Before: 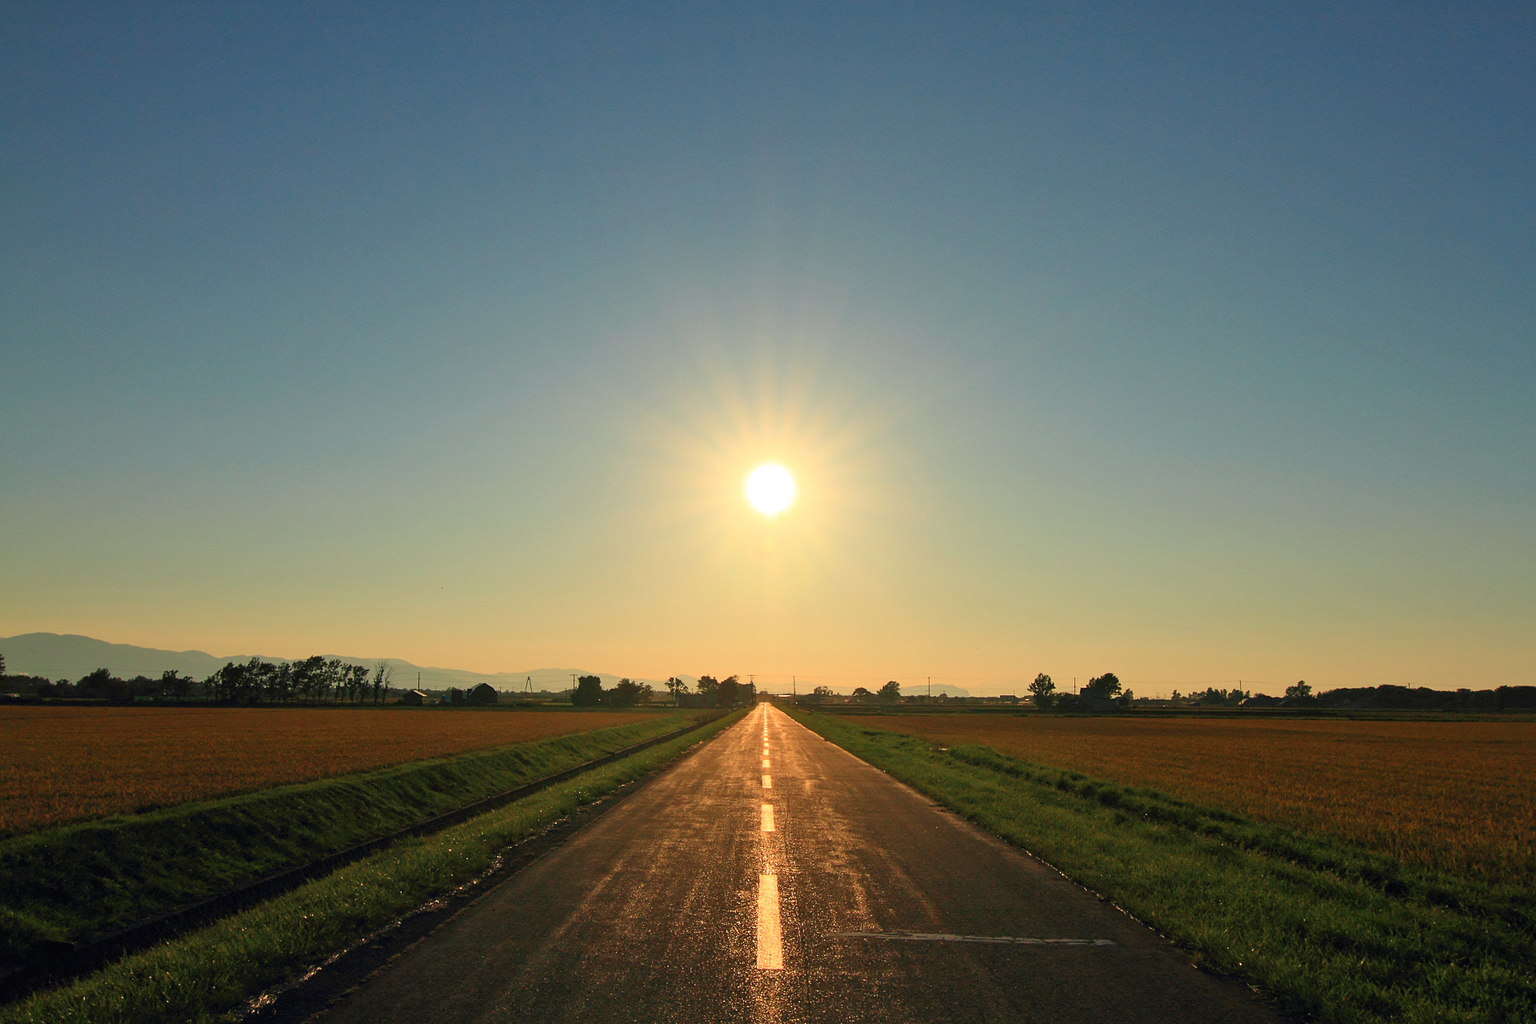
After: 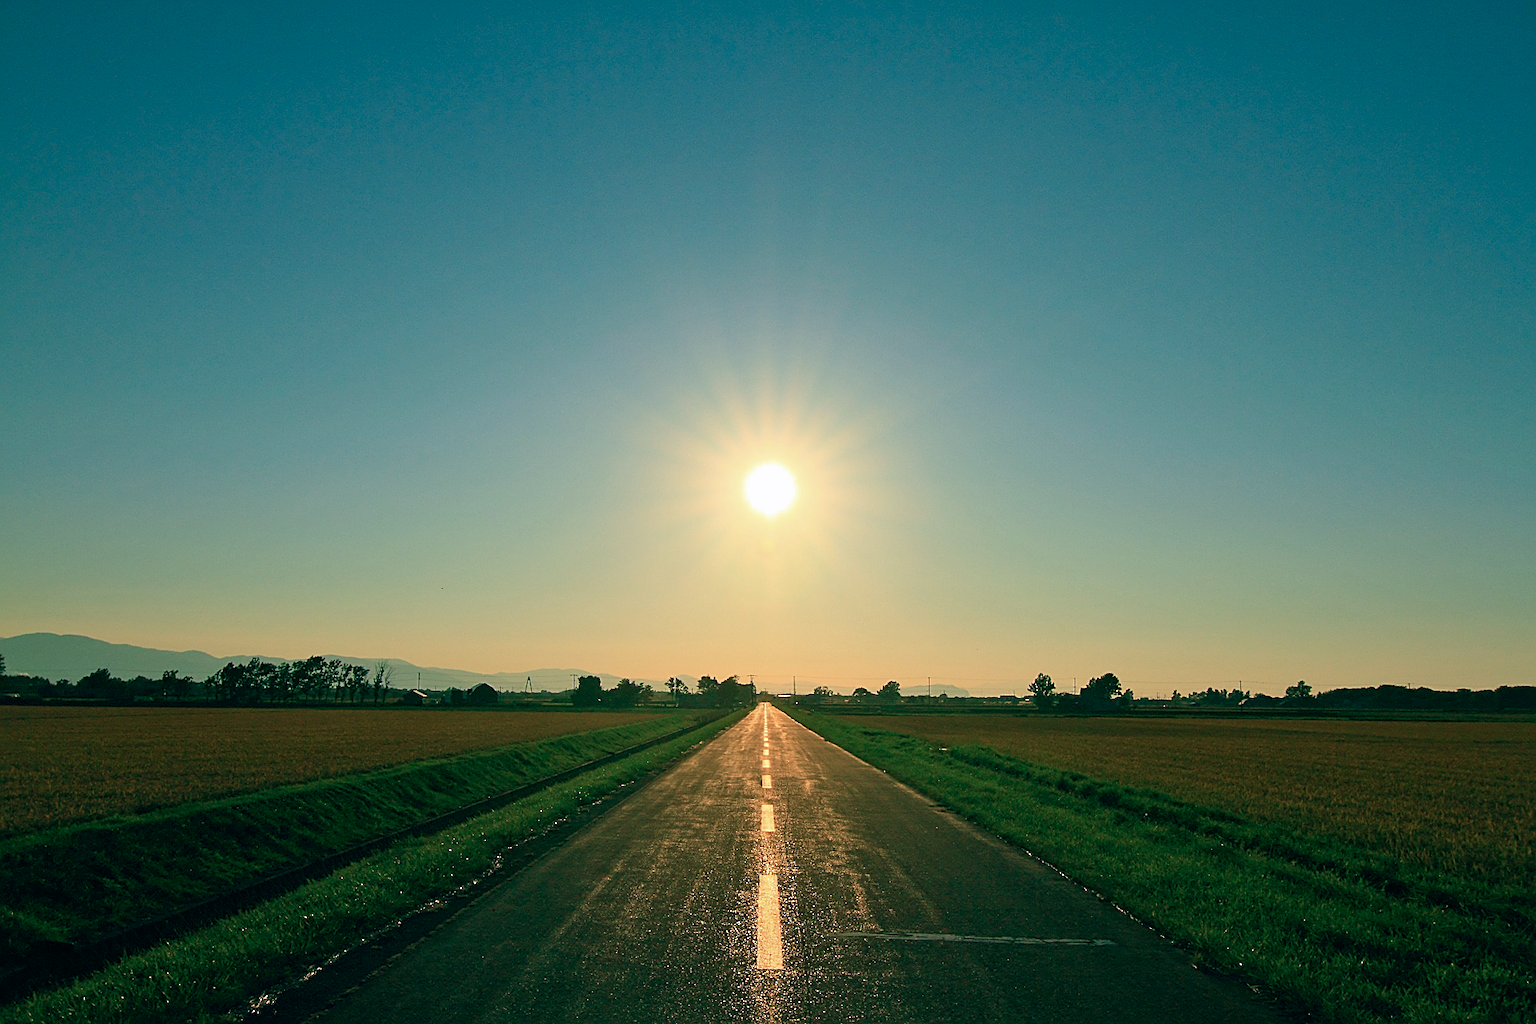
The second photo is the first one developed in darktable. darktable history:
sharpen: on, module defaults
color balance rgb: shadows lift › chroma 11.986%, shadows lift › hue 130.58°, power › luminance -7.614%, power › chroma 2.249%, power › hue 218.79°, perceptual saturation grading › global saturation 0.143%
